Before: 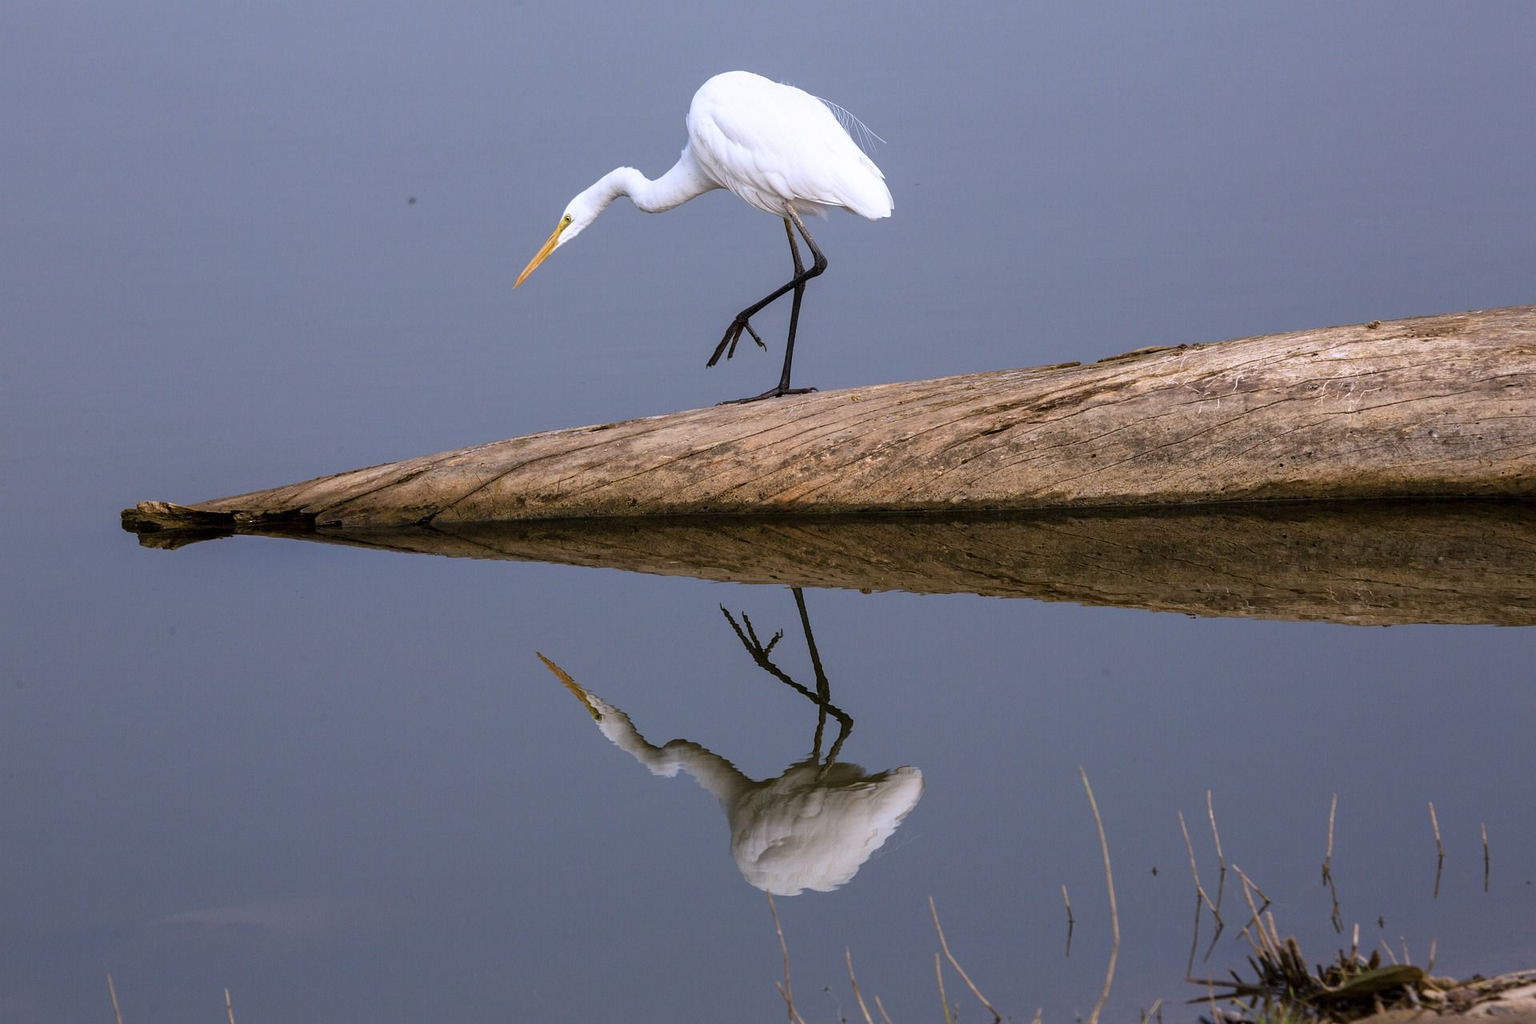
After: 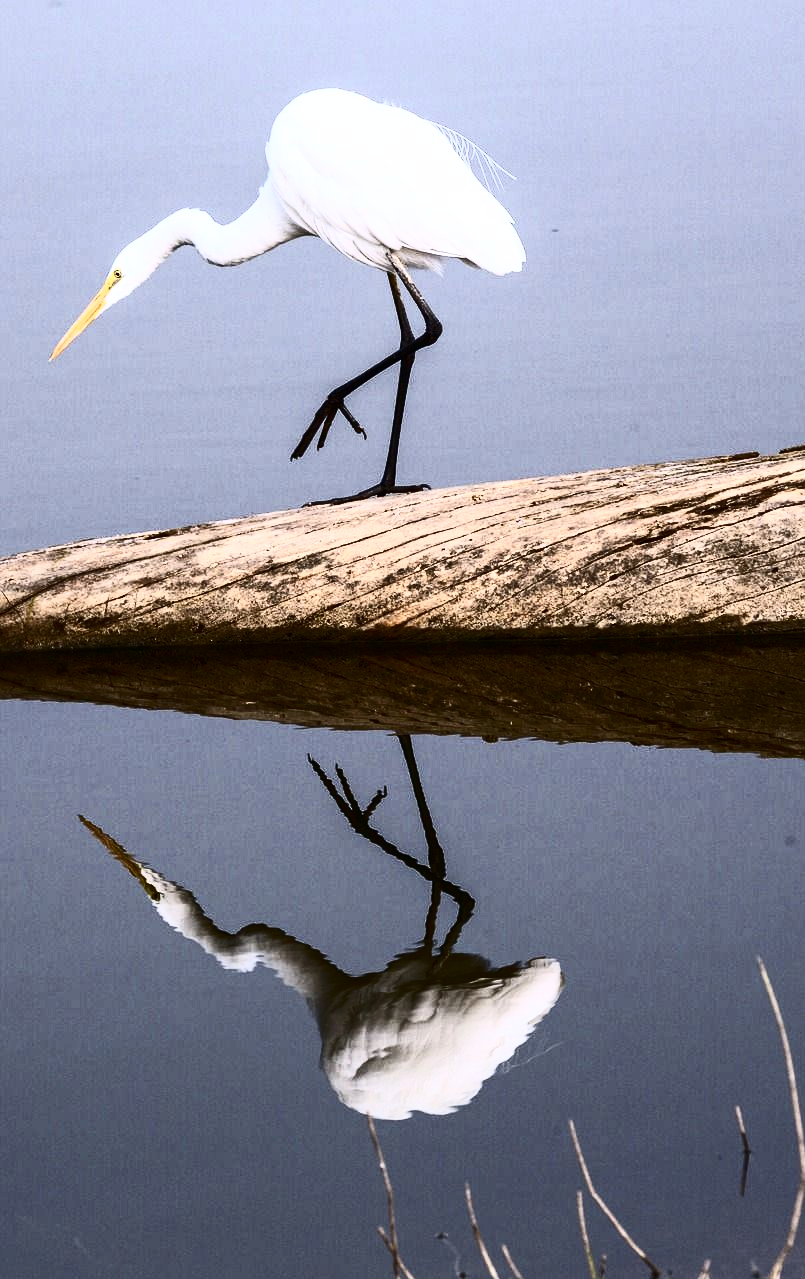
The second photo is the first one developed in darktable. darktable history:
contrast brightness saturation: contrast 0.948, brightness 0.196
crop: left 30.874%, right 26.955%
